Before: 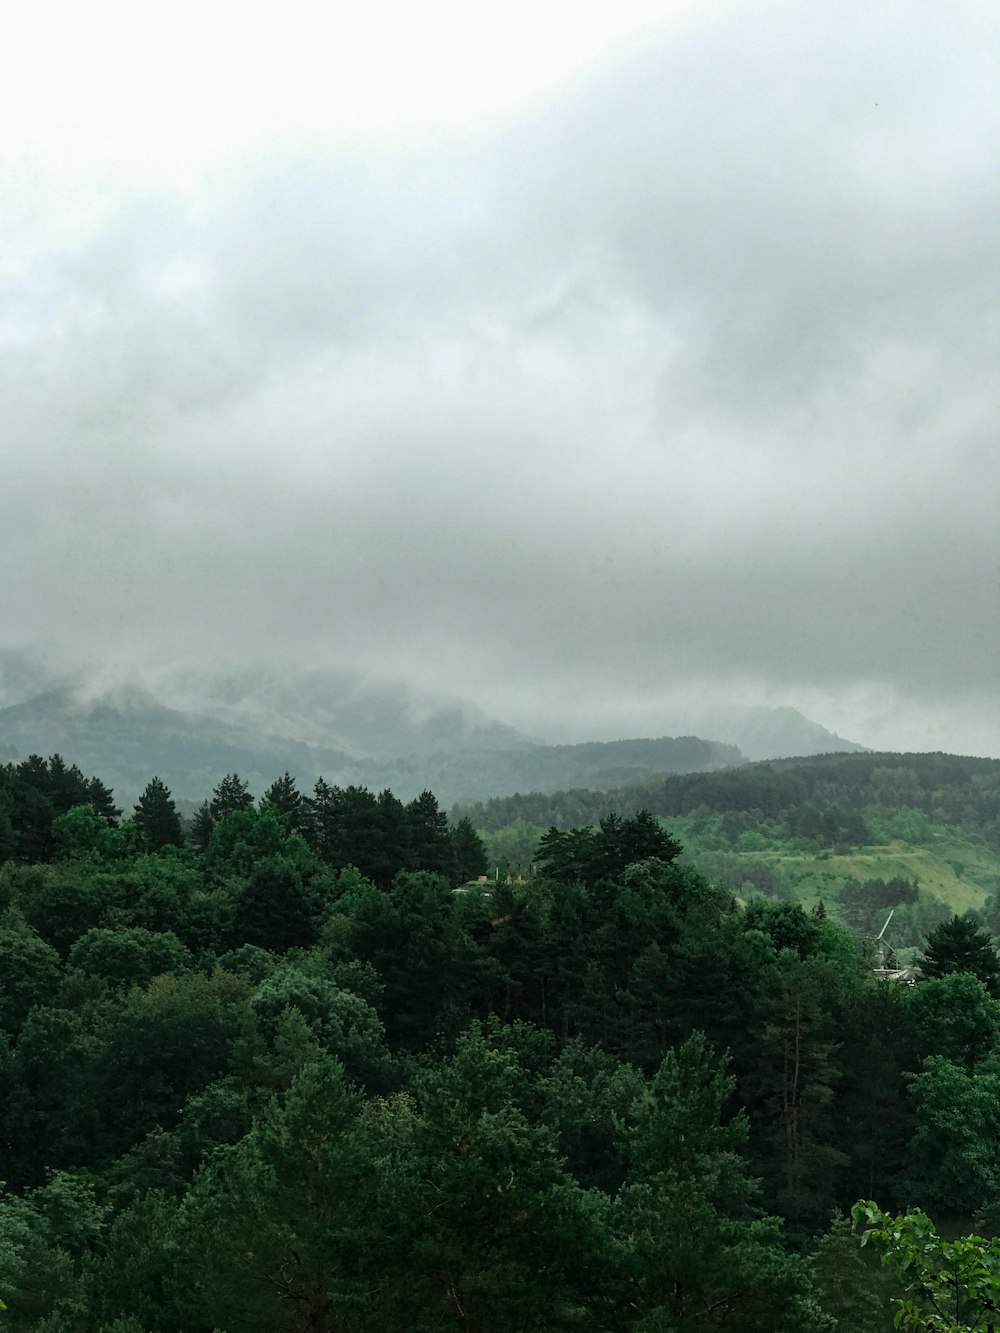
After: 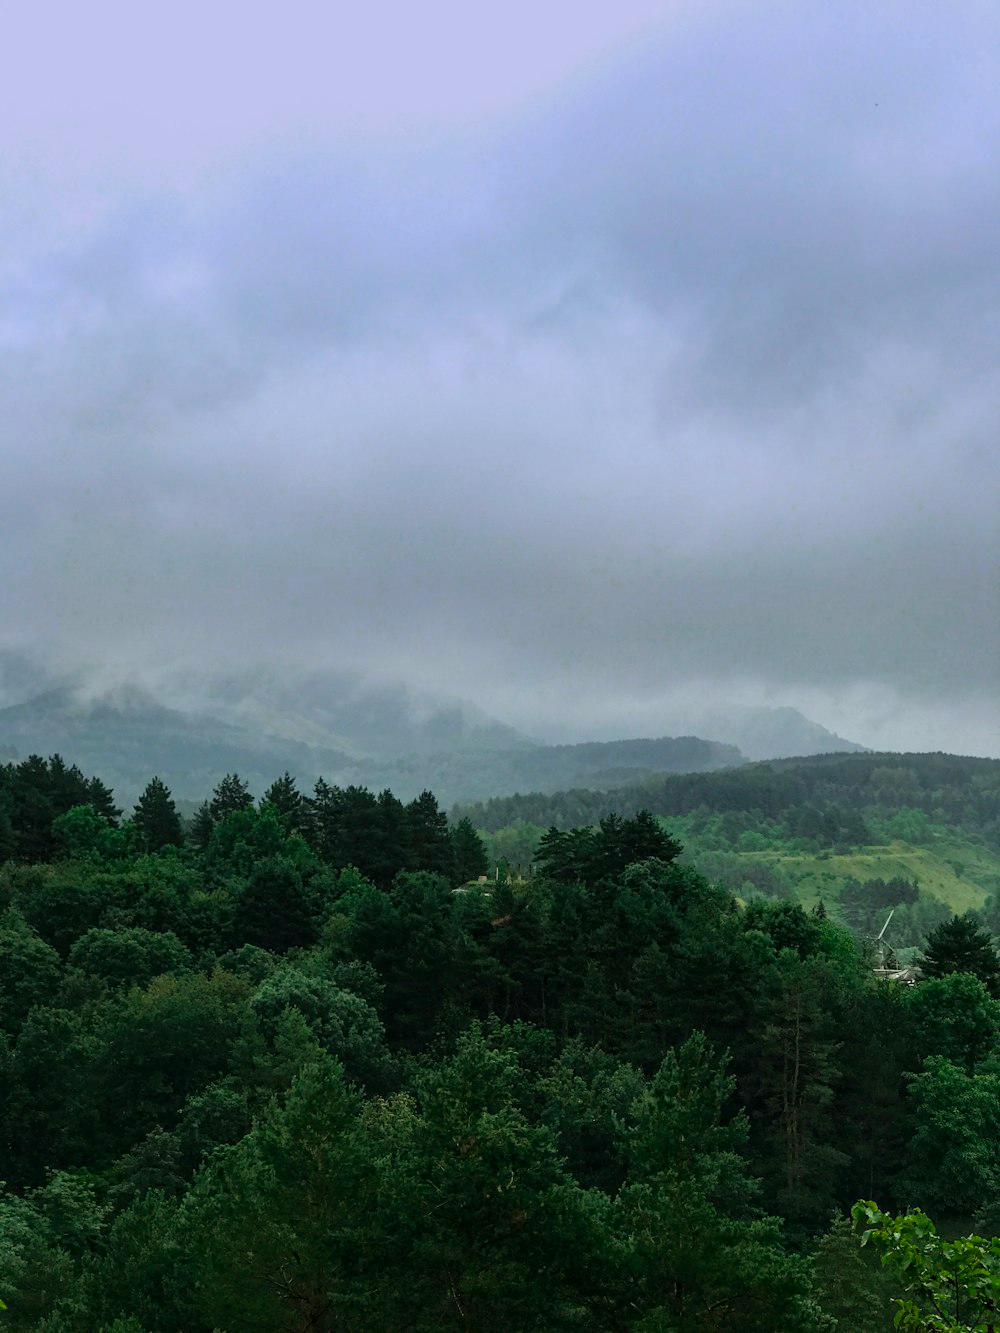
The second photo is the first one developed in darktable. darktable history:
color balance rgb: perceptual saturation grading › global saturation 20%, global vibrance 20%
graduated density: hue 238.83°, saturation 50%
